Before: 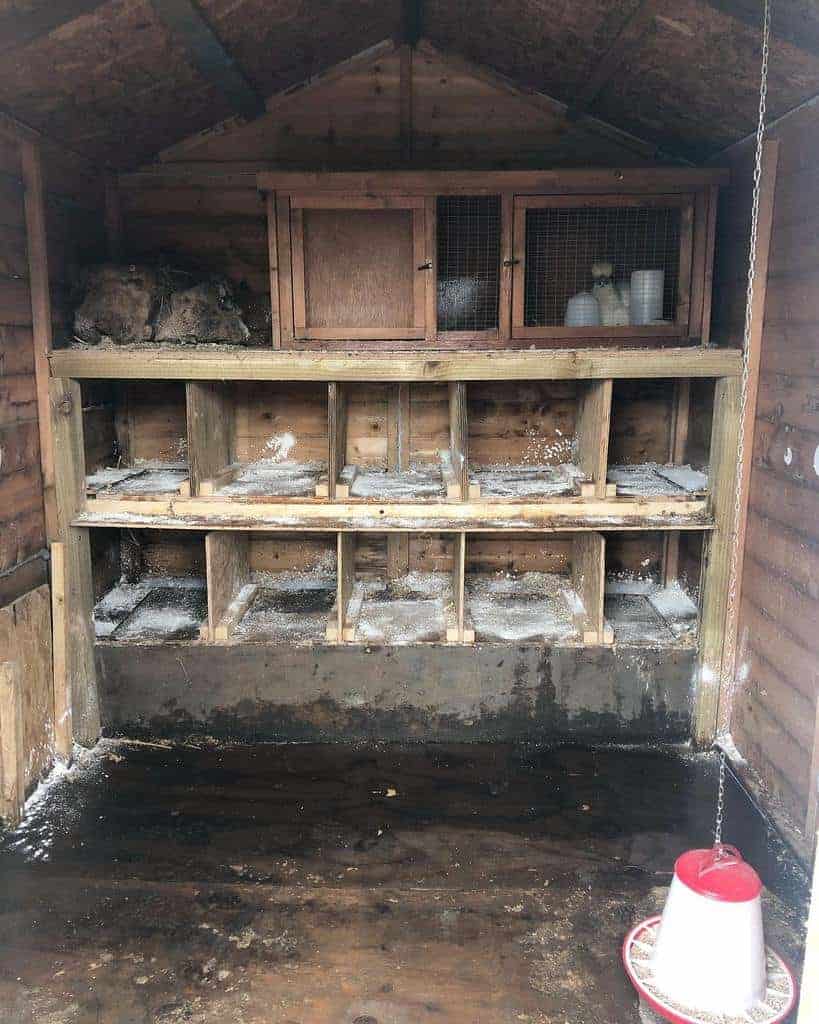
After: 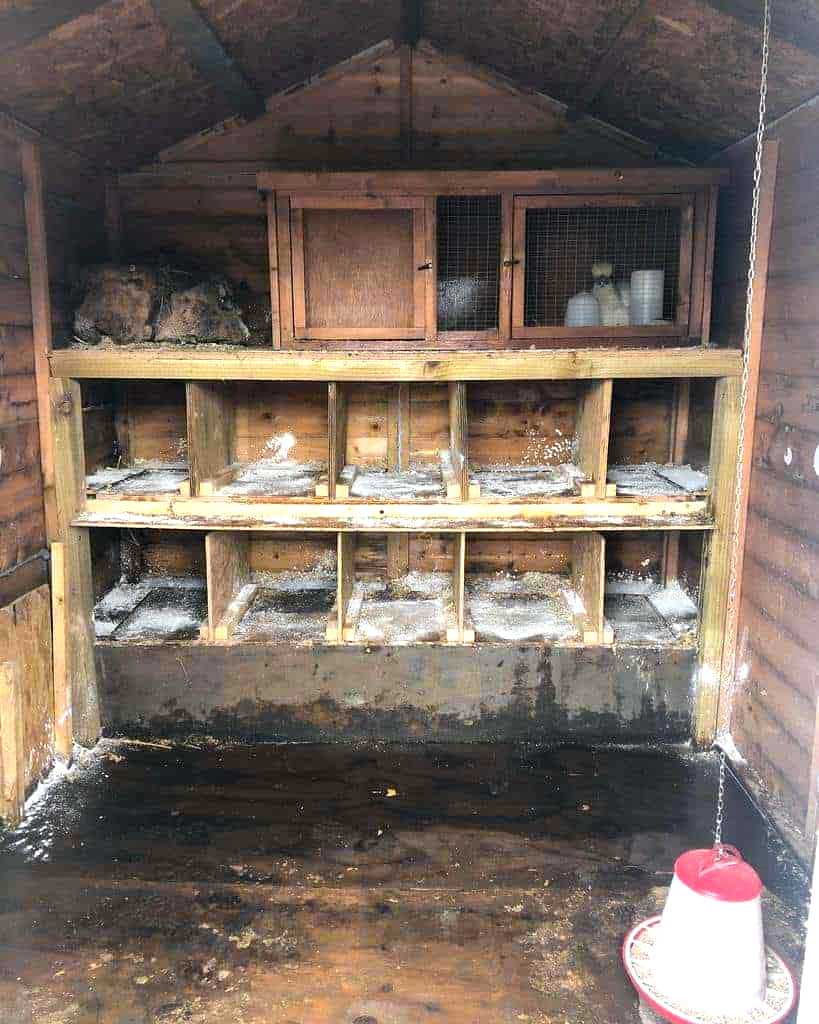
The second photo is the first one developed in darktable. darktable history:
velvia: strength 6.04%
local contrast: mode bilateral grid, contrast 20, coarseness 51, detail 132%, midtone range 0.2
color zones: curves: ch0 [(0.224, 0.526) (0.75, 0.5)]; ch1 [(0.055, 0.526) (0.224, 0.761) (0.377, 0.526) (0.75, 0.5)]
exposure: exposure 0.378 EV, compensate highlight preservation false
